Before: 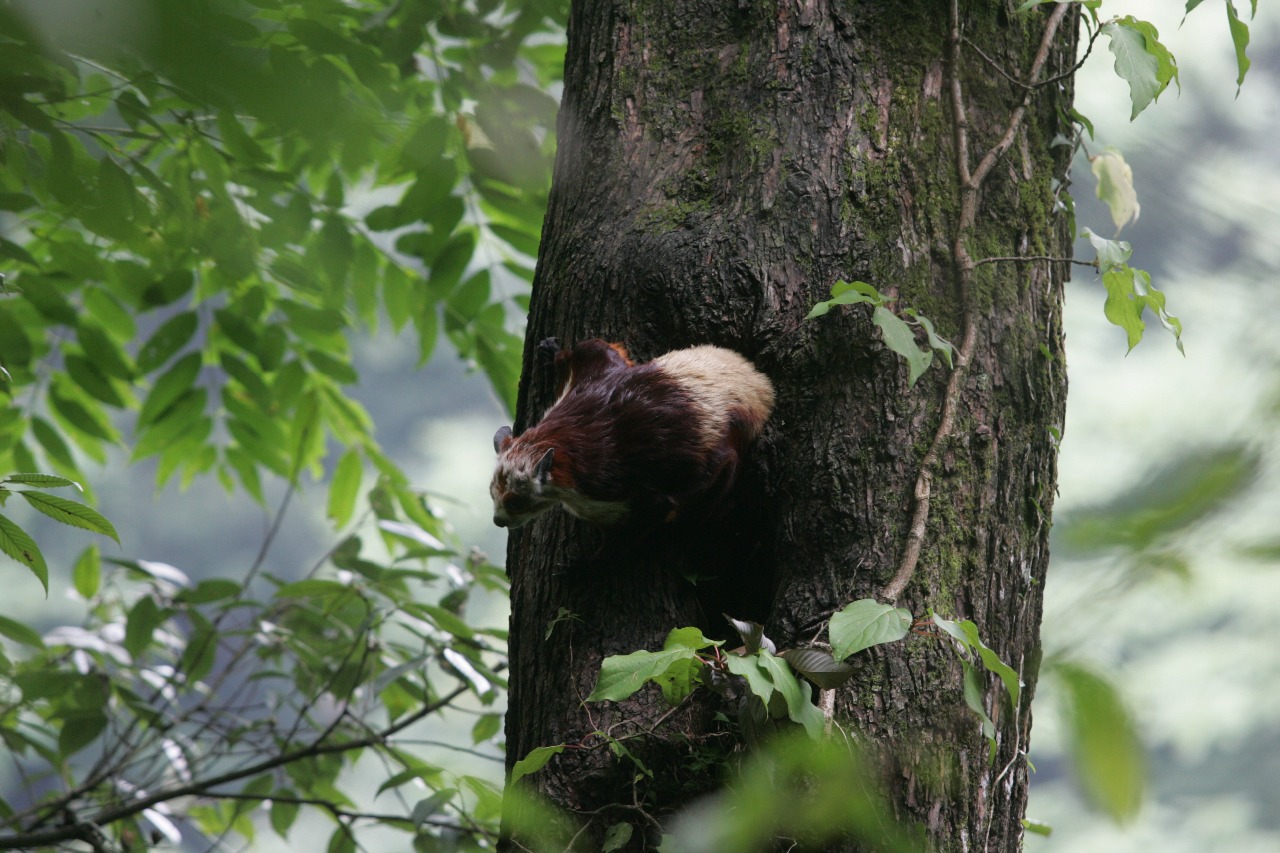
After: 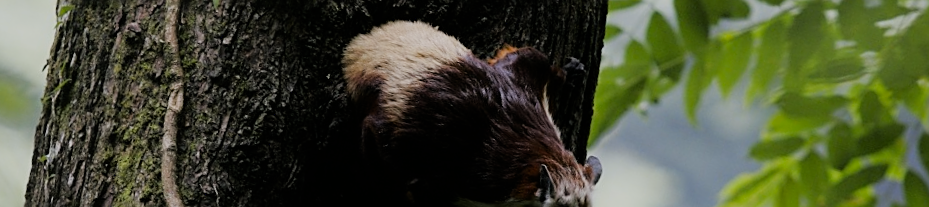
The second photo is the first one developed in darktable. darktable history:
filmic rgb: black relative exposure -9.22 EV, white relative exposure 6.77 EV, hardness 3.07, contrast 1.05
crop and rotate: angle 16.12°, top 30.835%, bottom 35.653%
sharpen: on, module defaults
color contrast: green-magenta contrast 0.85, blue-yellow contrast 1.25, unbound 0
